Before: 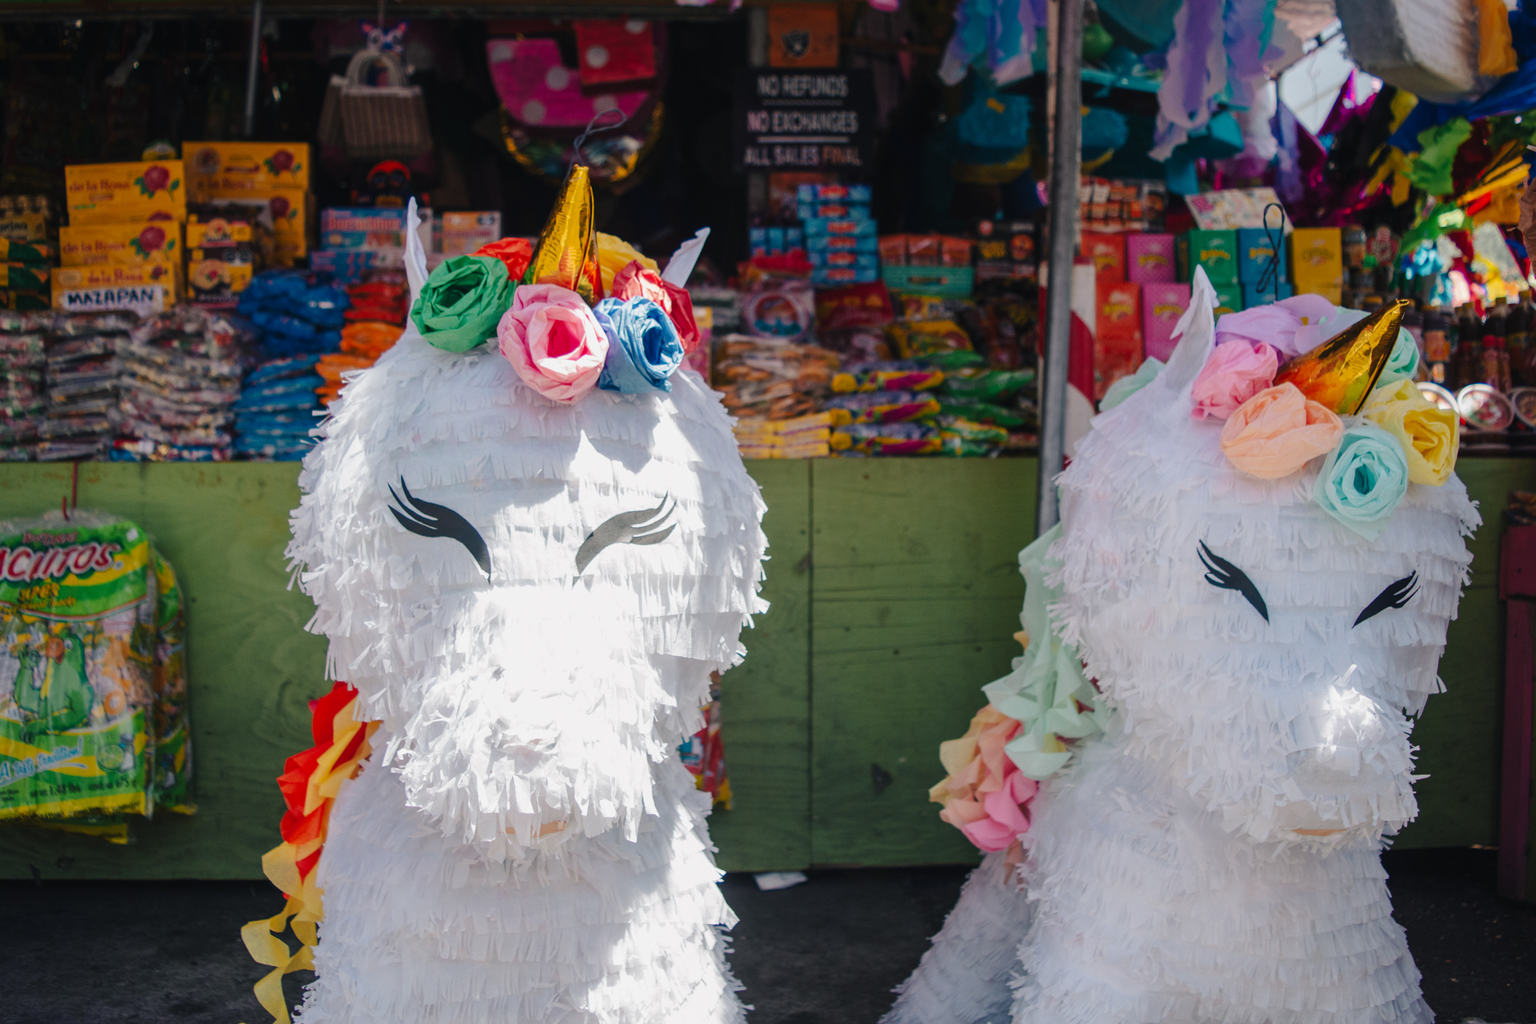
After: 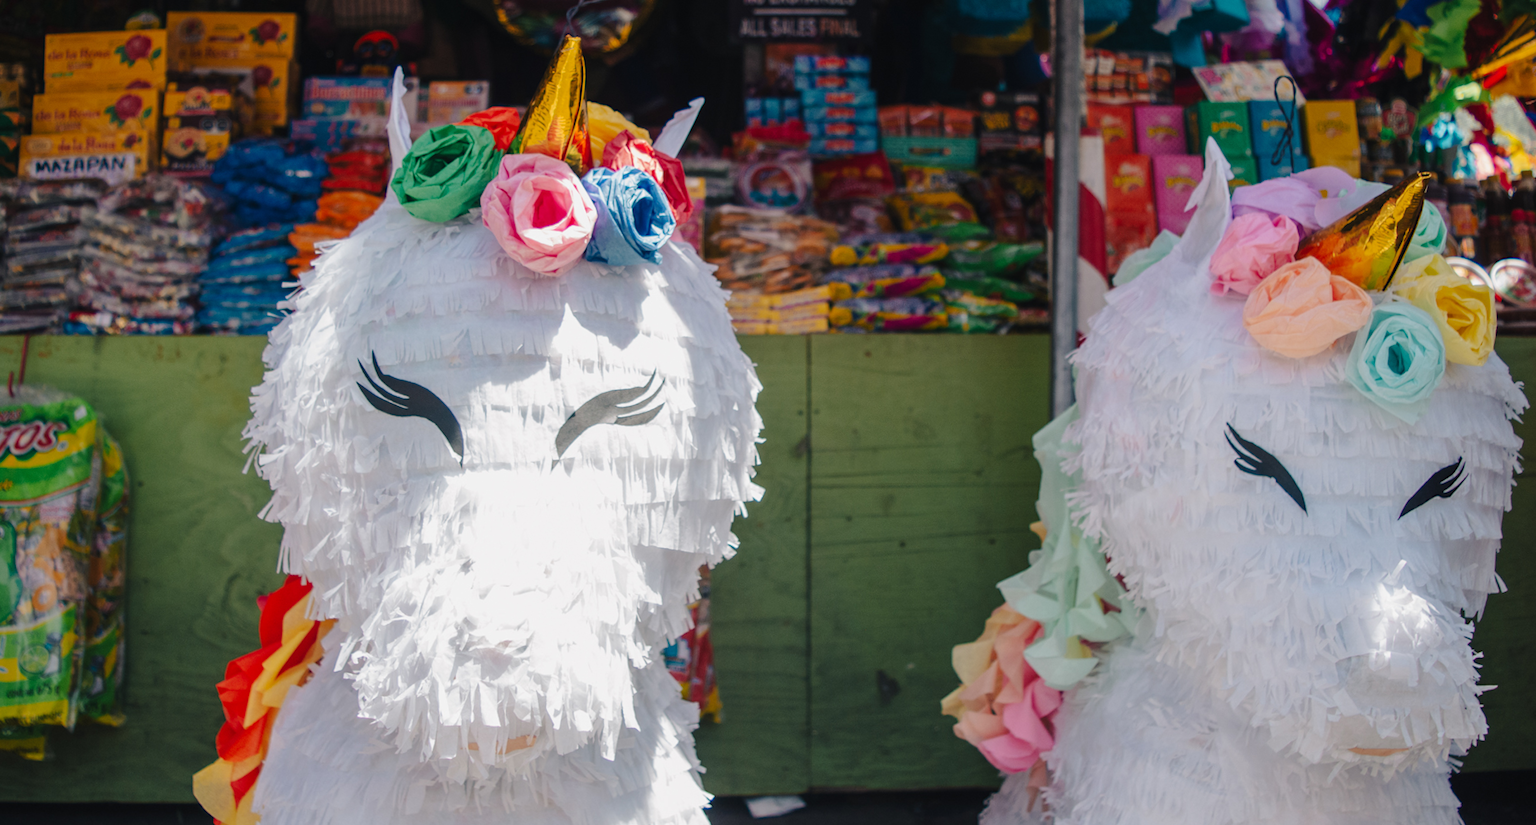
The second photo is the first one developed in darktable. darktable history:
crop: top 11.038%, bottom 13.962%
rotate and perspective: rotation 0.215°, lens shift (vertical) -0.139, crop left 0.069, crop right 0.939, crop top 0.002, crop bottom 0.996
